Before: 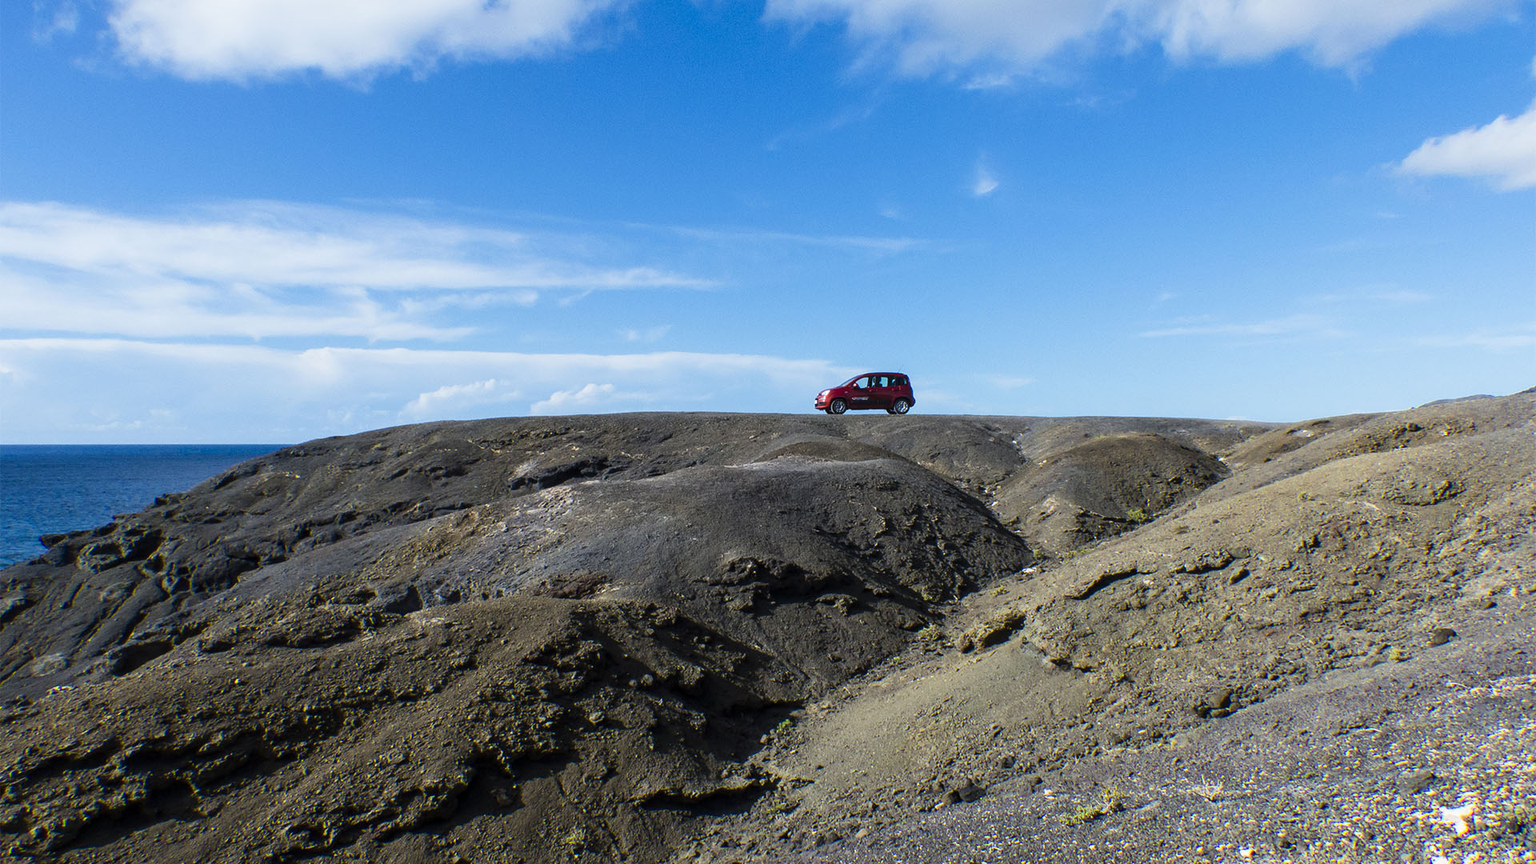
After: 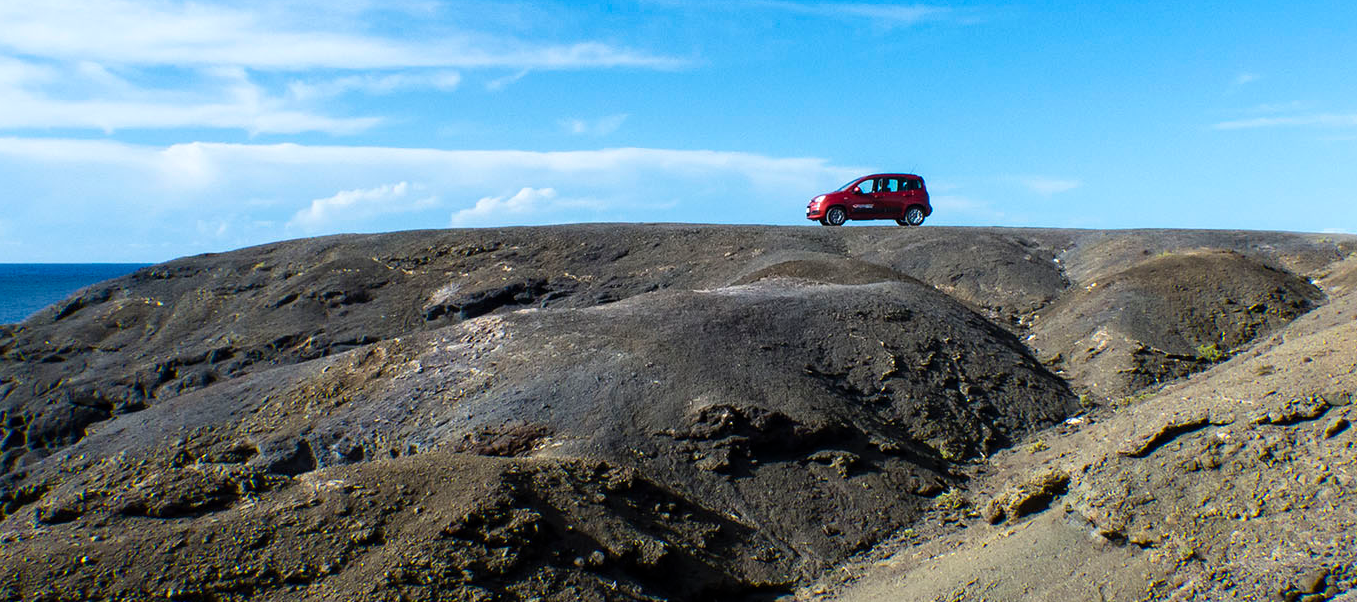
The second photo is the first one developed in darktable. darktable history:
levels: black 8.55%, white 99.98%, levels [0, 0.476, 0.951]
crop: left 11.046%, top 27.113%, right 18.244%, bottom 17.115%
